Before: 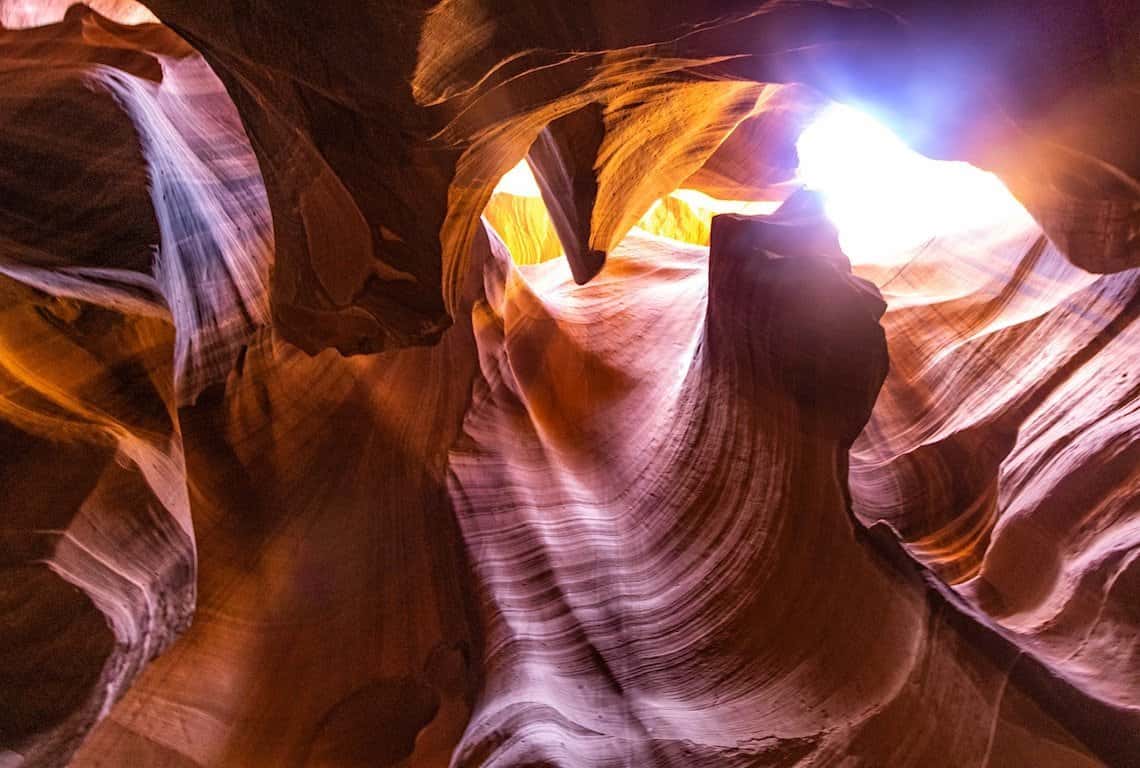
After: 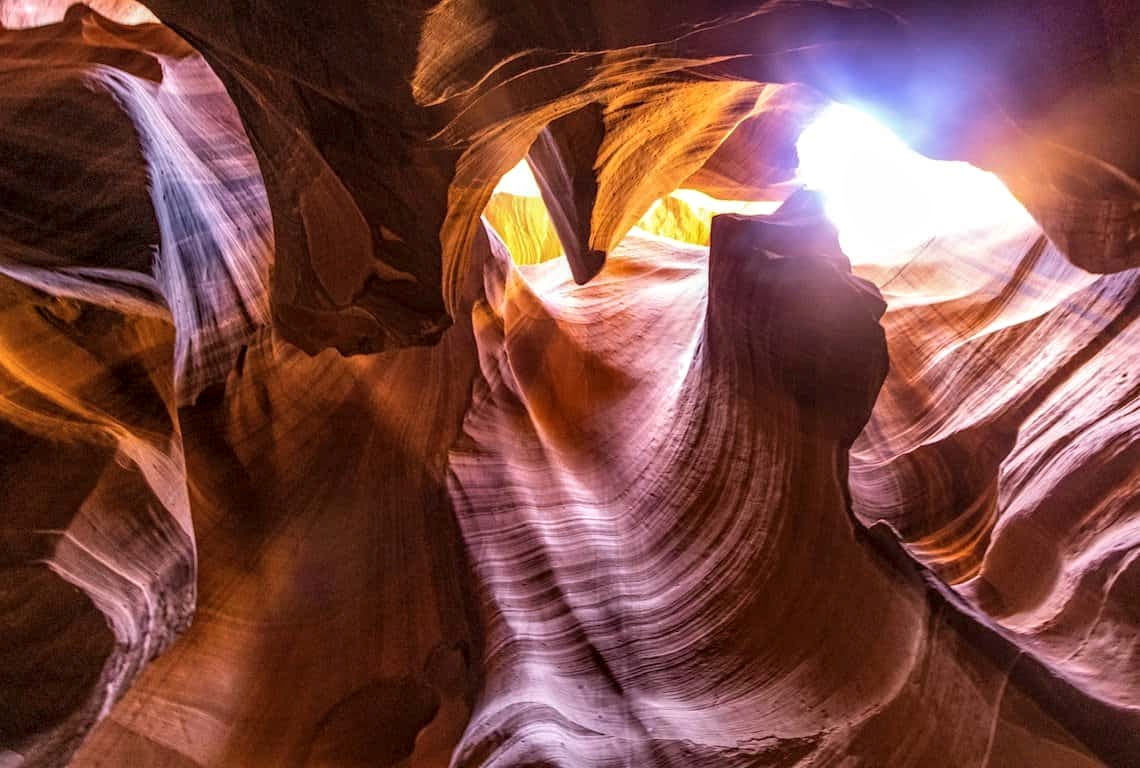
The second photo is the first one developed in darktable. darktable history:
contrast brightness saturation: saturation -0.025
local contrast: on, module defaults
